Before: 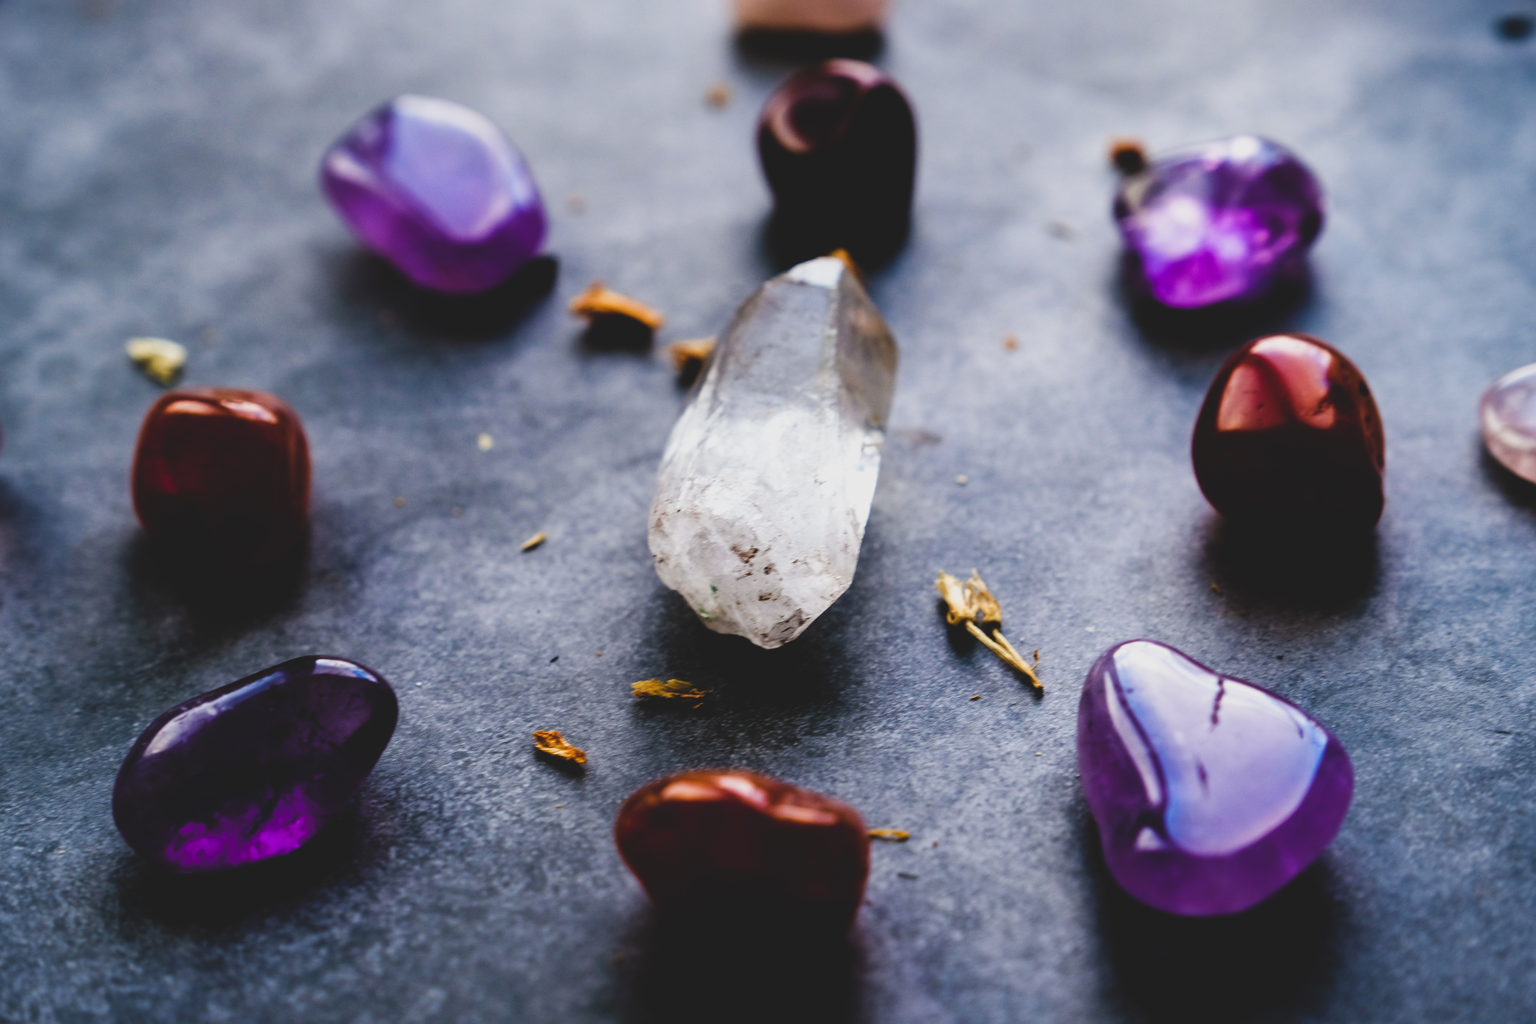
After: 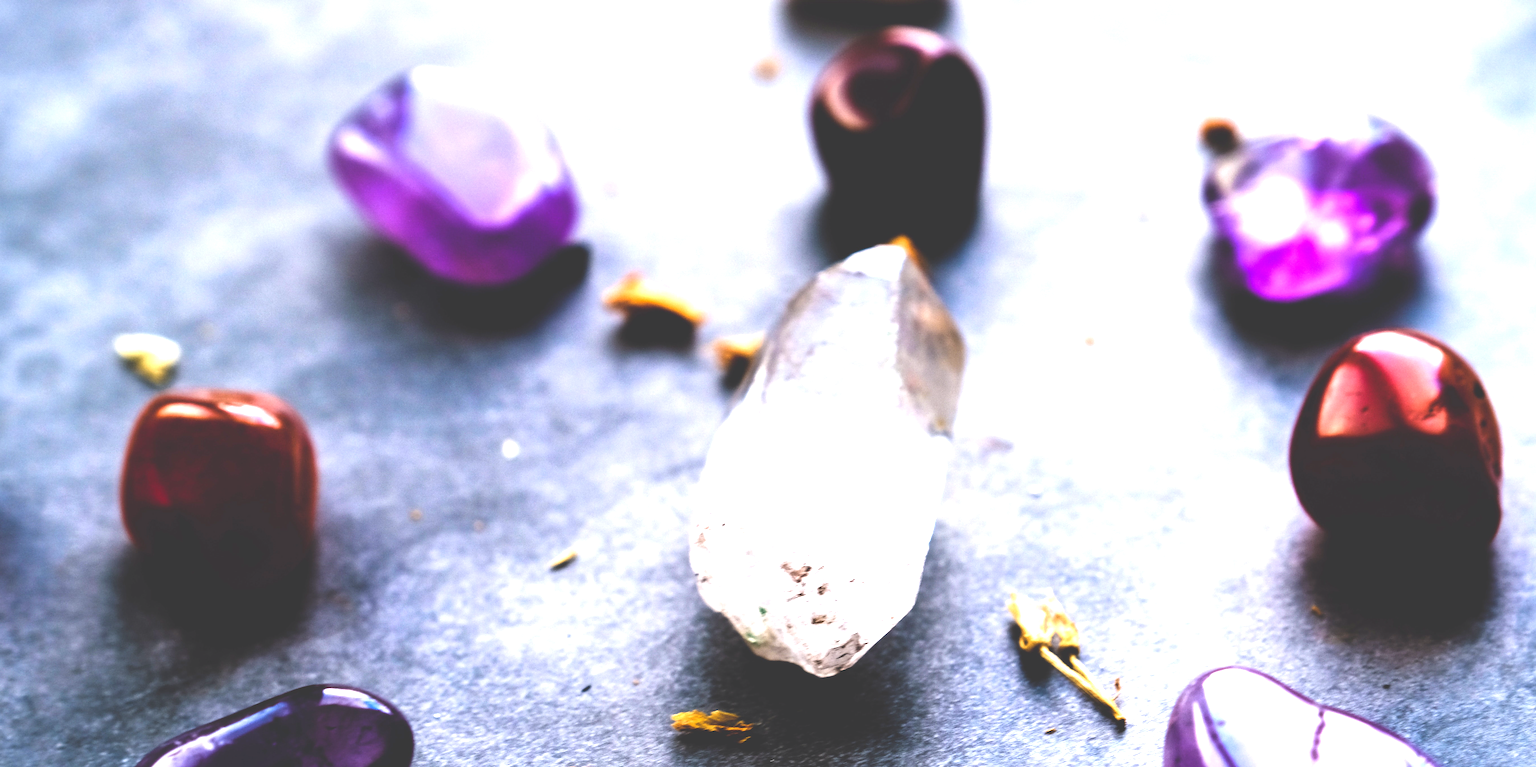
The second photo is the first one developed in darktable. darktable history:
crop: left 1.509%, top 3.452%, right 7.696%, bottom 28.452%
white balance: red 1.009, blue 1.027
exposure: black level correction 0, exposure 1.5 EV, compensate highlight preservation false
